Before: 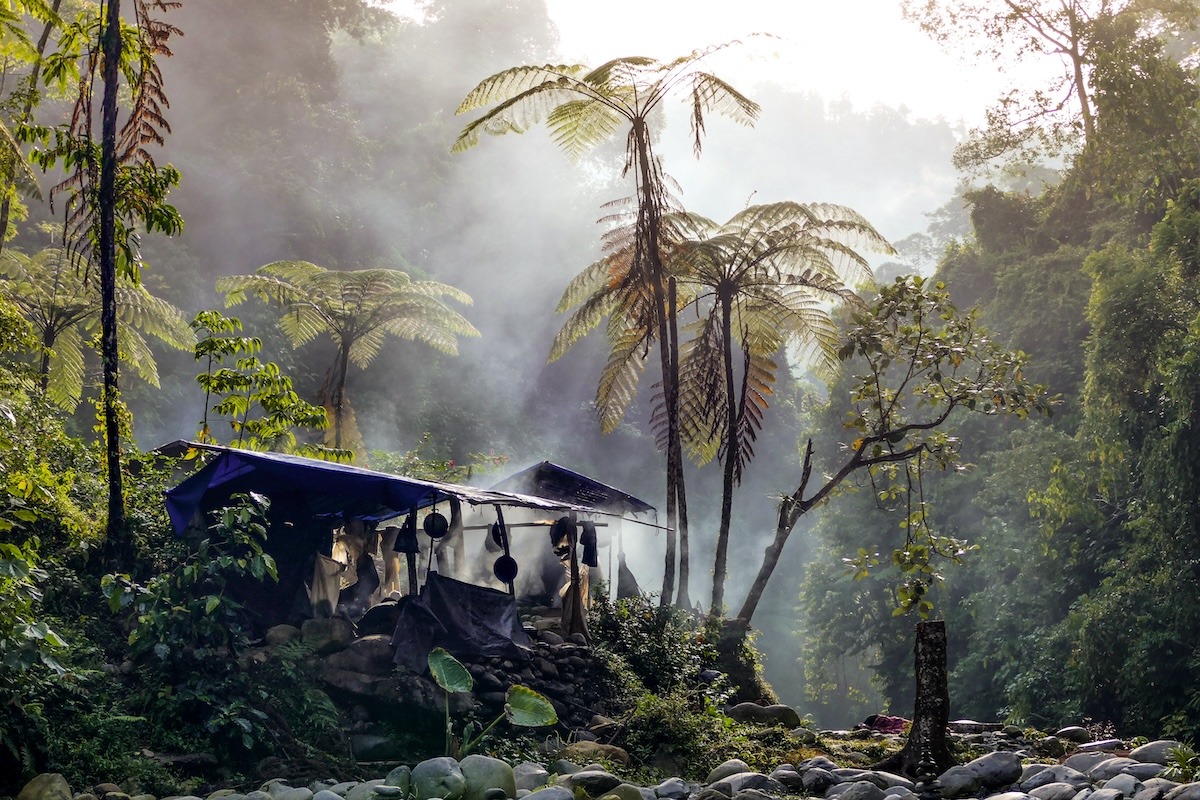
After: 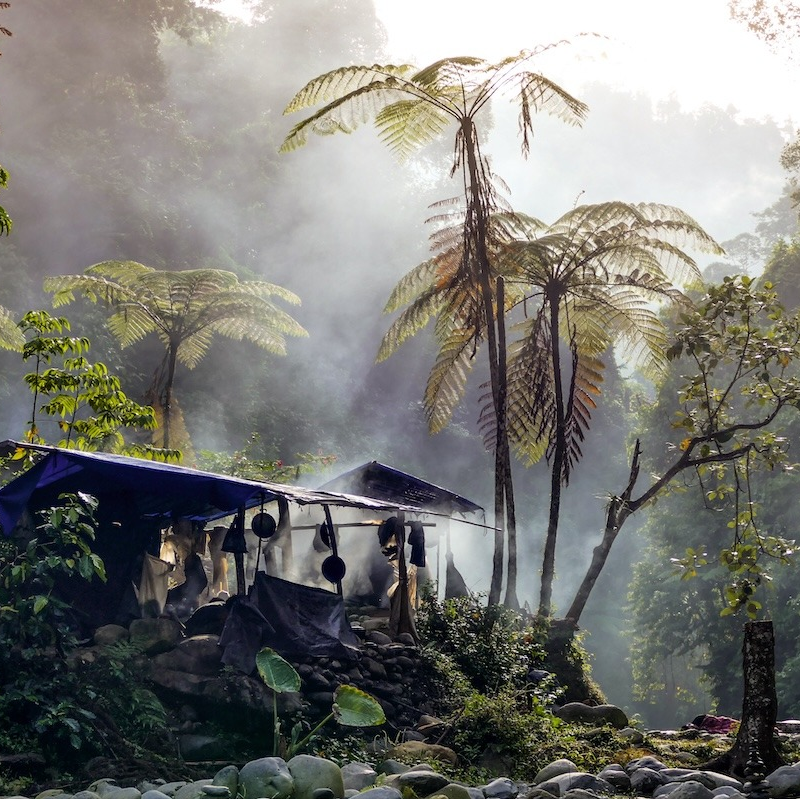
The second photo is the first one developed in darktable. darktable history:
crop and rotate: left 14.364%, right 18.927%
